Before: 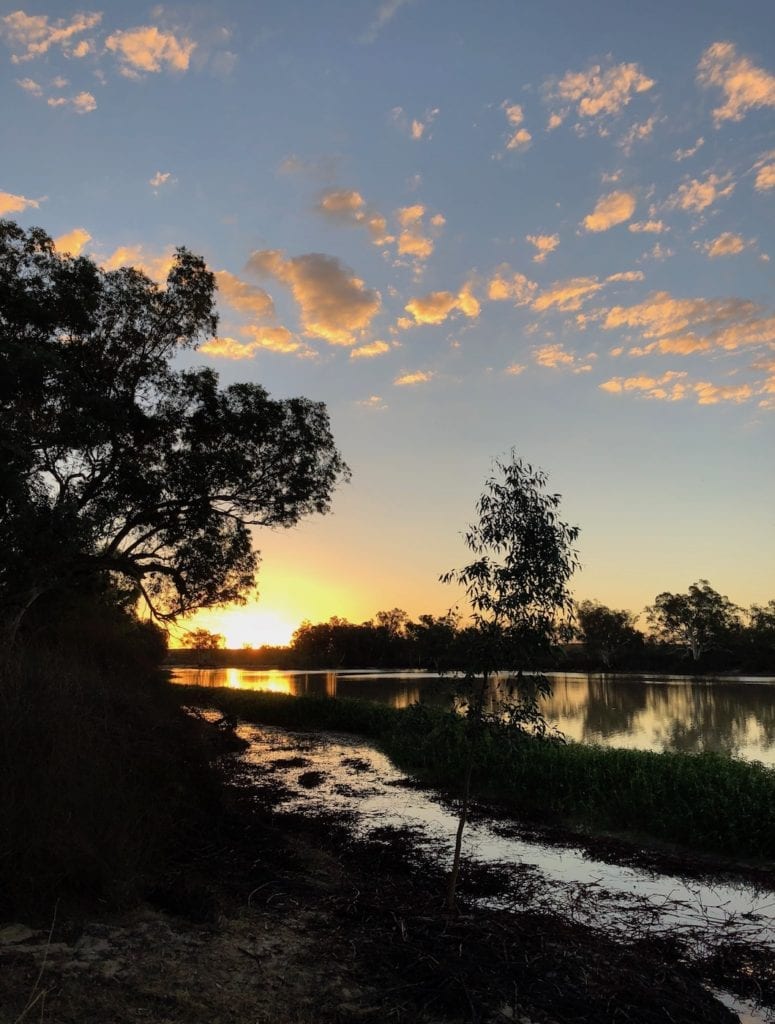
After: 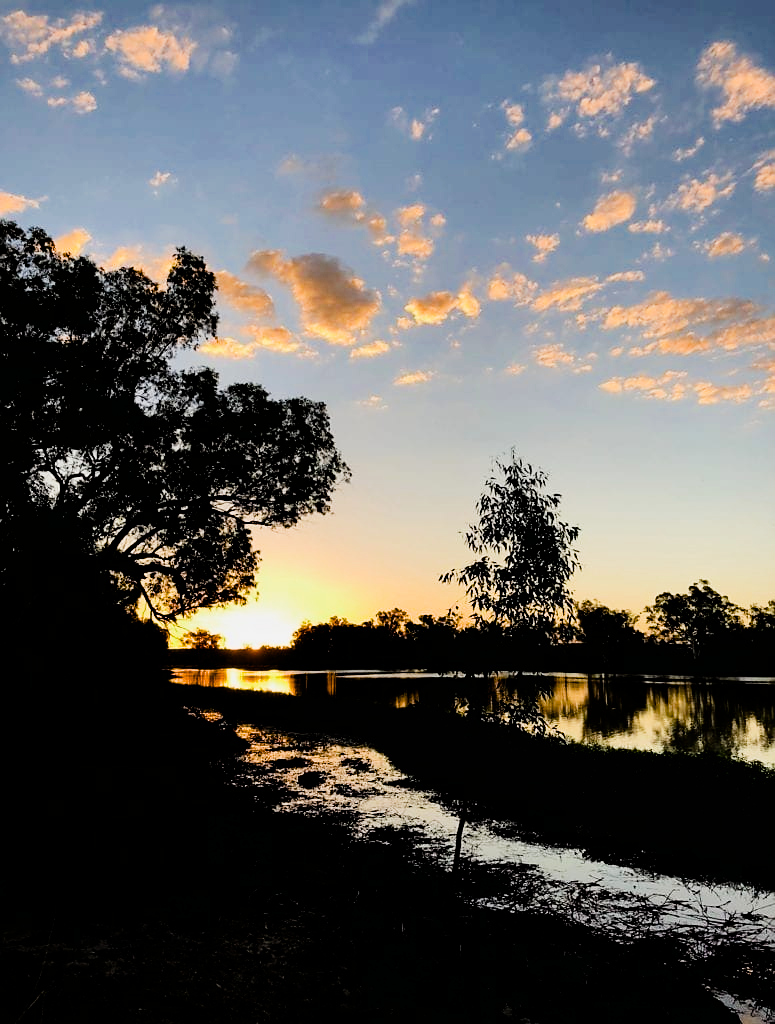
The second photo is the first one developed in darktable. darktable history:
filmic rgb: black relative exposure -5.05 EV, white relative exposure 3.98 EV, hardness 2.89, contrast 1.3, highlights saturation mix -28.81%
sharpen: radius 1.497, amount 0.41, threshold 1.278
color balance rgb: perceptual saturation grading › global saturation 24.379%, perceptual saturation grading › highlights -23.857%, perceptual saturation grading › mid-tones 24.492%, perceptual saturation grading › shadows 40.266%, perceptual brilliance grading › global brilliance -5.422%, perceptual brilliance grading › highlights 23.943%, perceptual brilliance grading › mid-tones 6.852%, perceptual brilliance grading › shadows -4.712%, global vibrance 9.703%, contrast 14.696%, saturation formula JzAzBz (2021)
